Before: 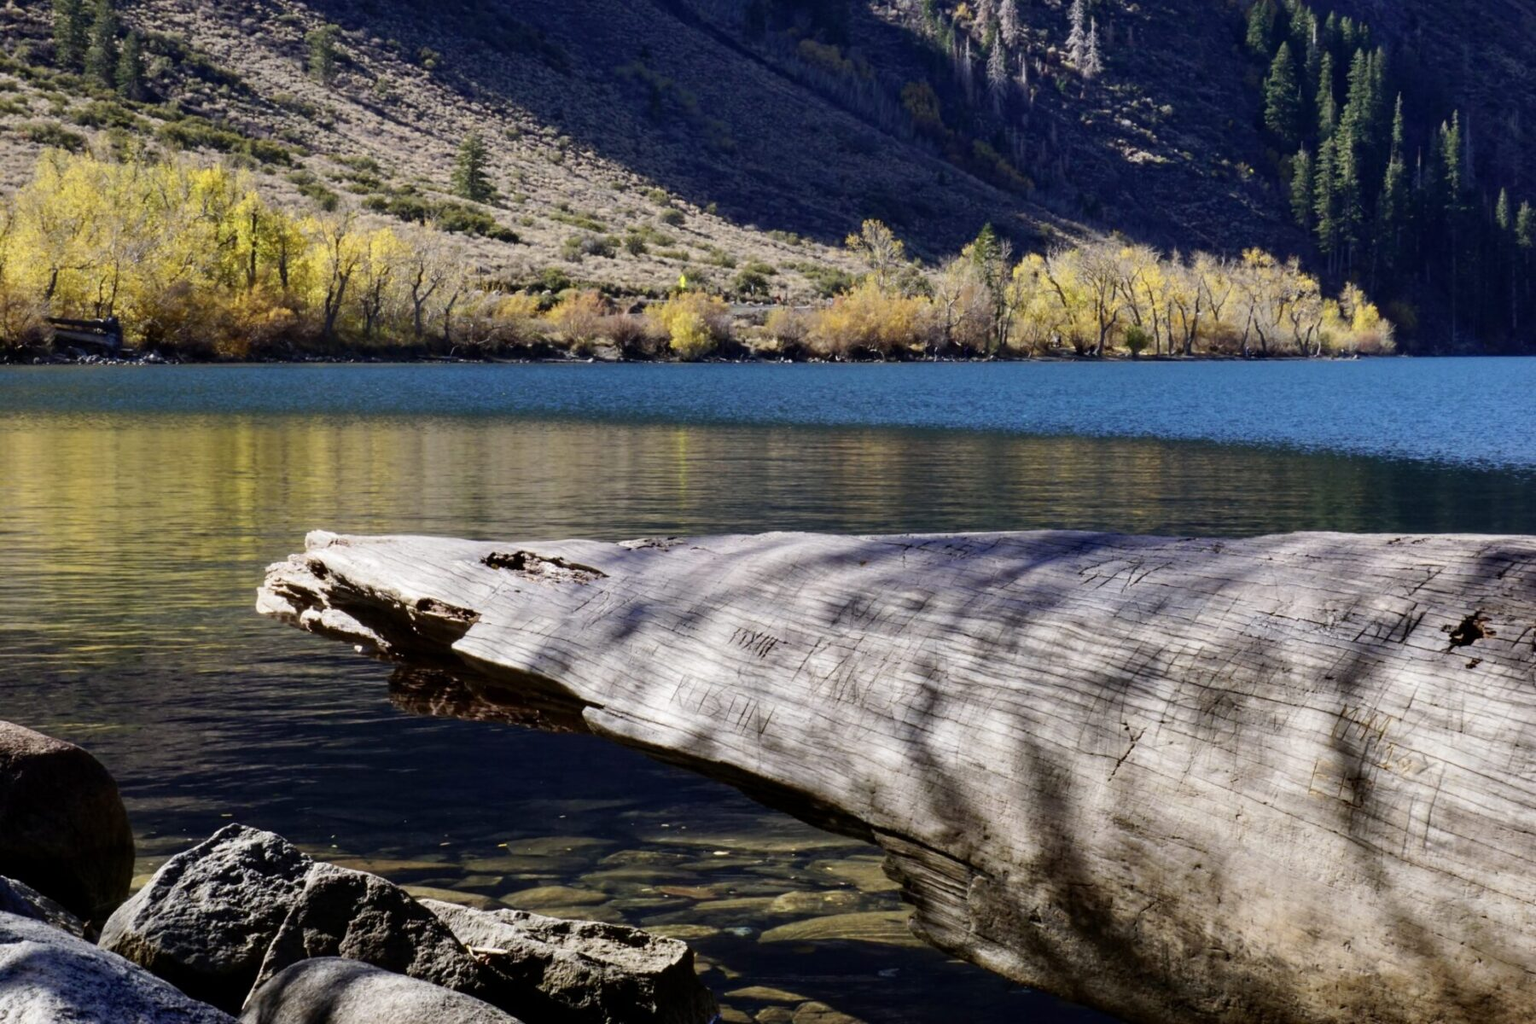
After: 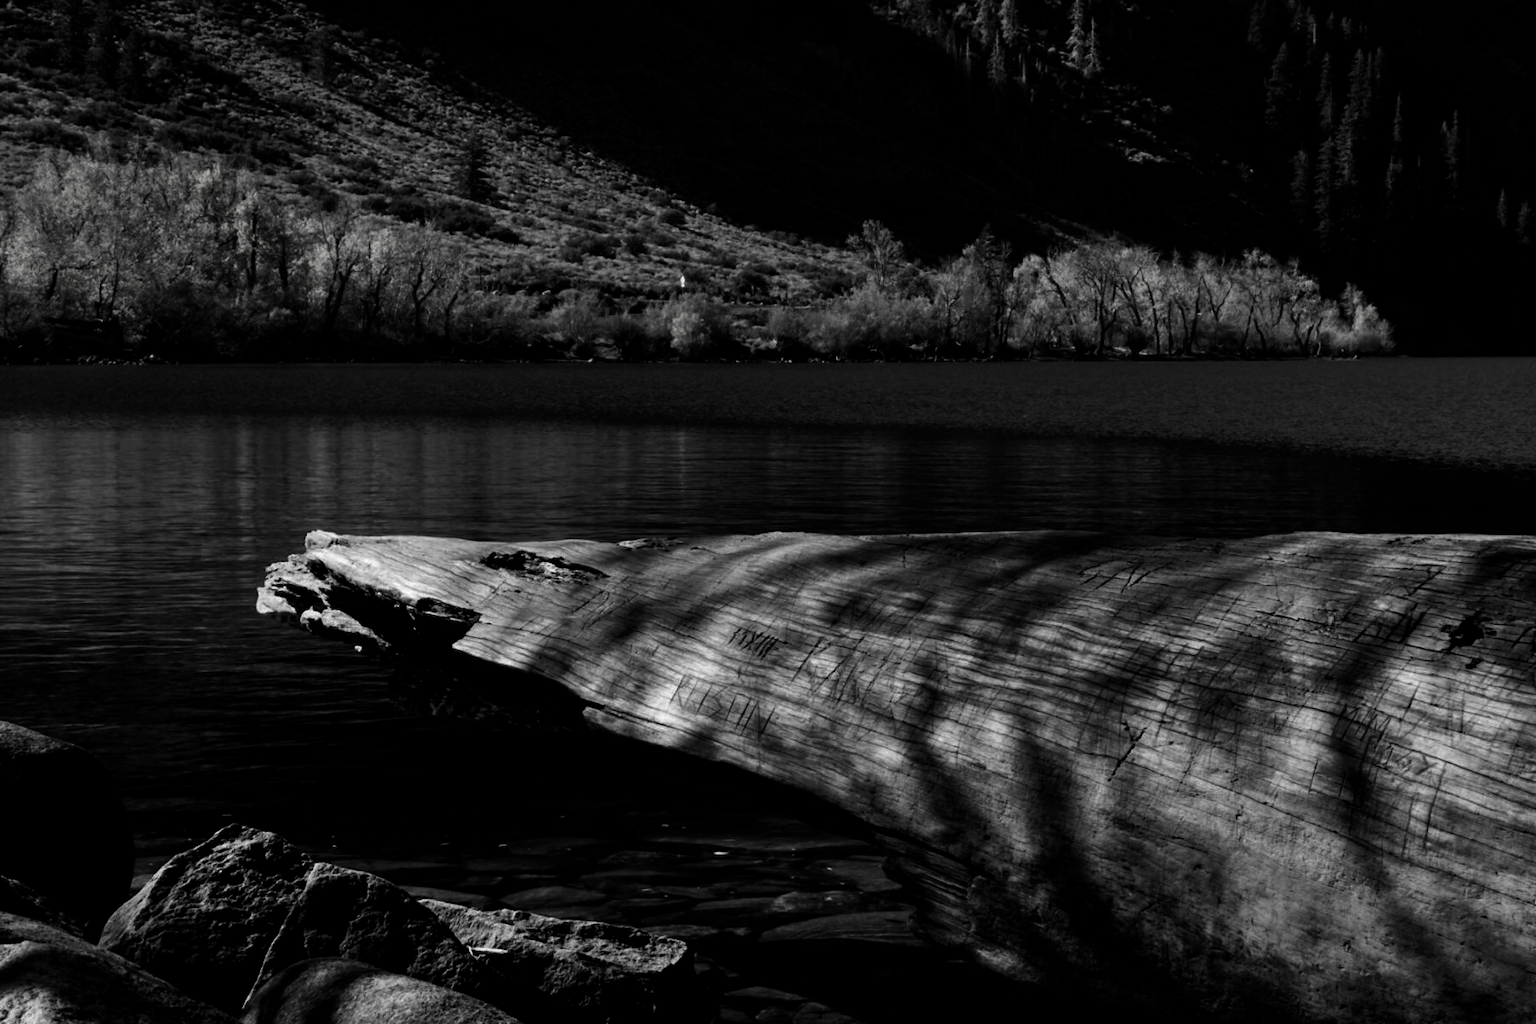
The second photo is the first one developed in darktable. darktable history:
contrast brightness saturation: contrast 0.017, brightness -0.986, saturation -0.99
